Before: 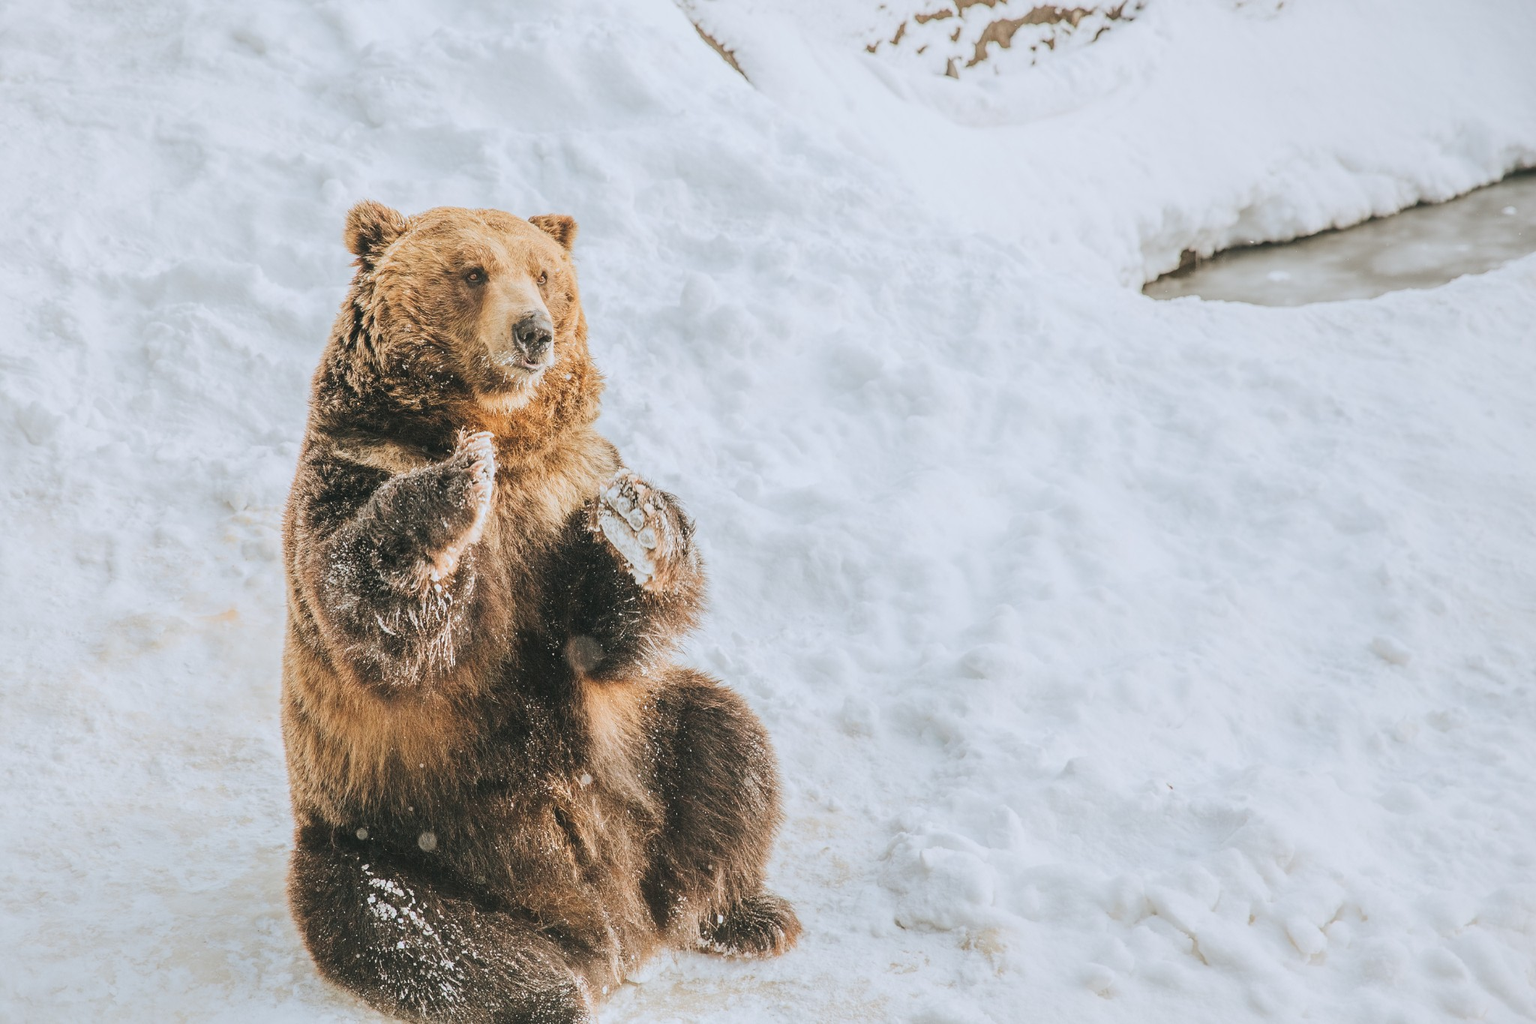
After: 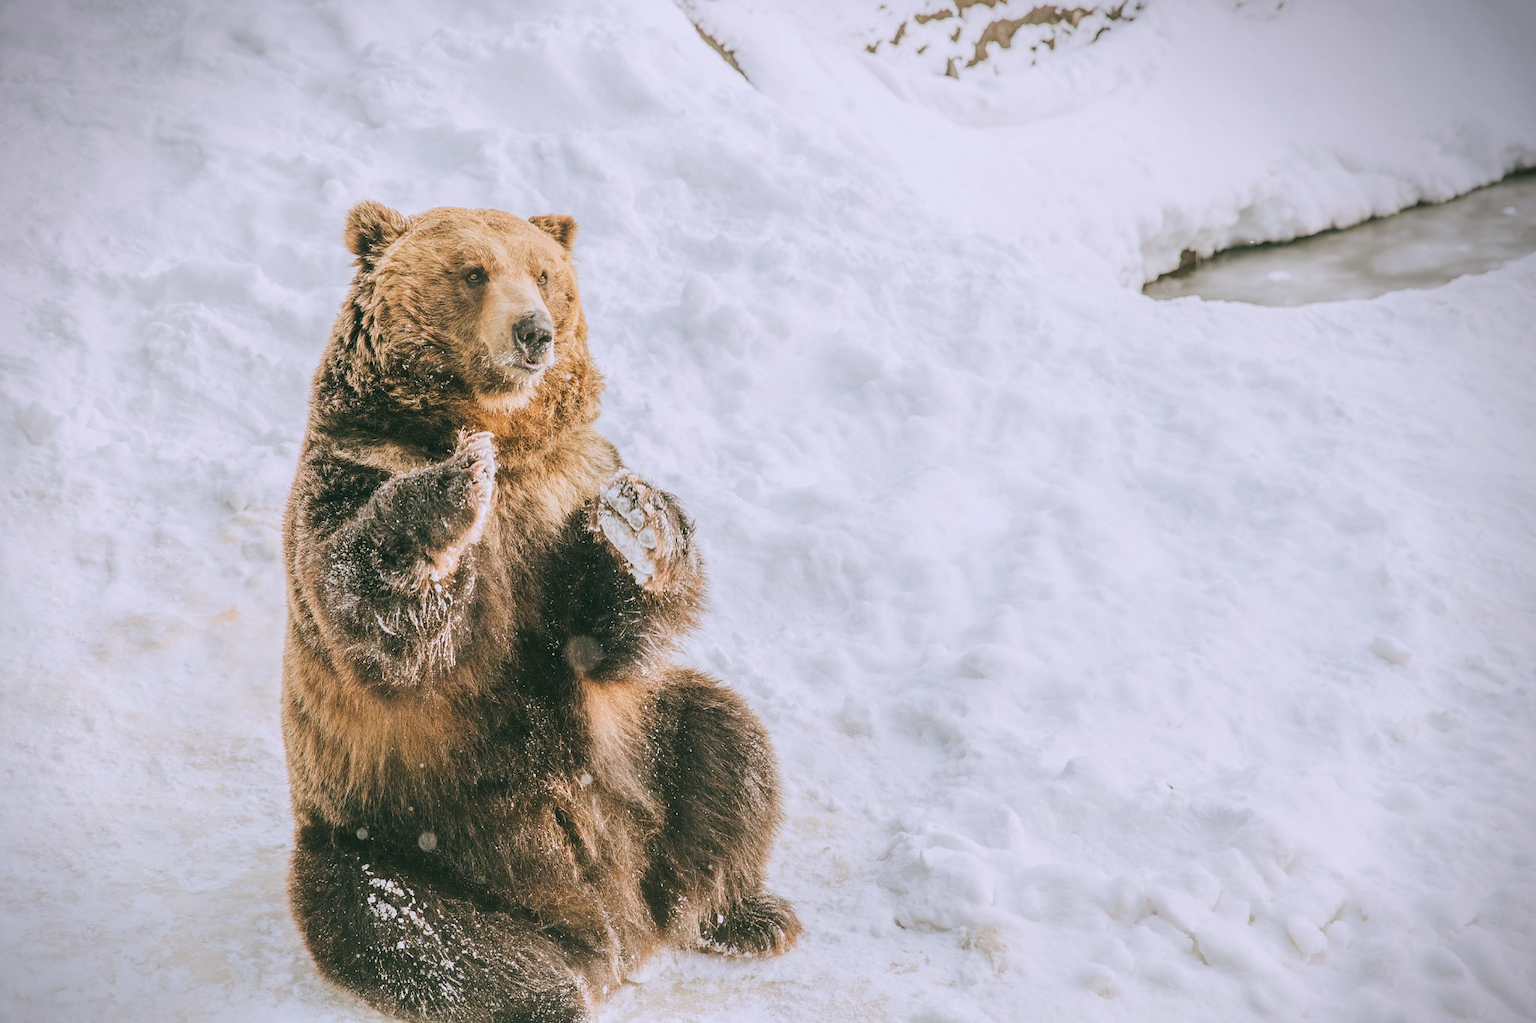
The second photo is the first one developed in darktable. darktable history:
color correction: highlights a* 4.54, highlights b* 4.98, shadows a* -6.9, shadows b* 4.82
vignetting: fall-off start 89.45%, fall-off radius 43.79%, brightness -0.571, saturation -0.003, center (-0.035, 0.142), width/height ratio 1.163, unbound false
color calibration: illuminant as shot in camera, x 0.358, y 0.373, temperature 4628.91 K
